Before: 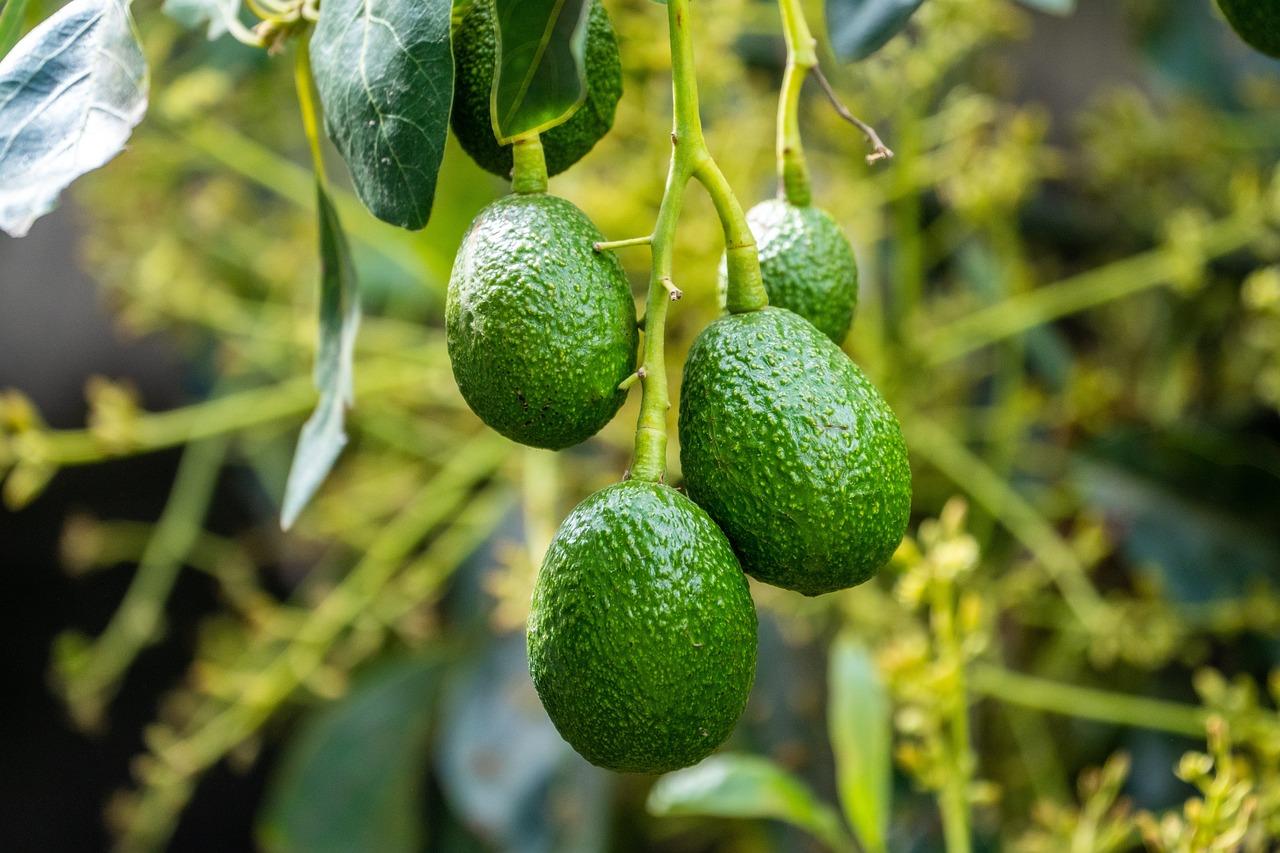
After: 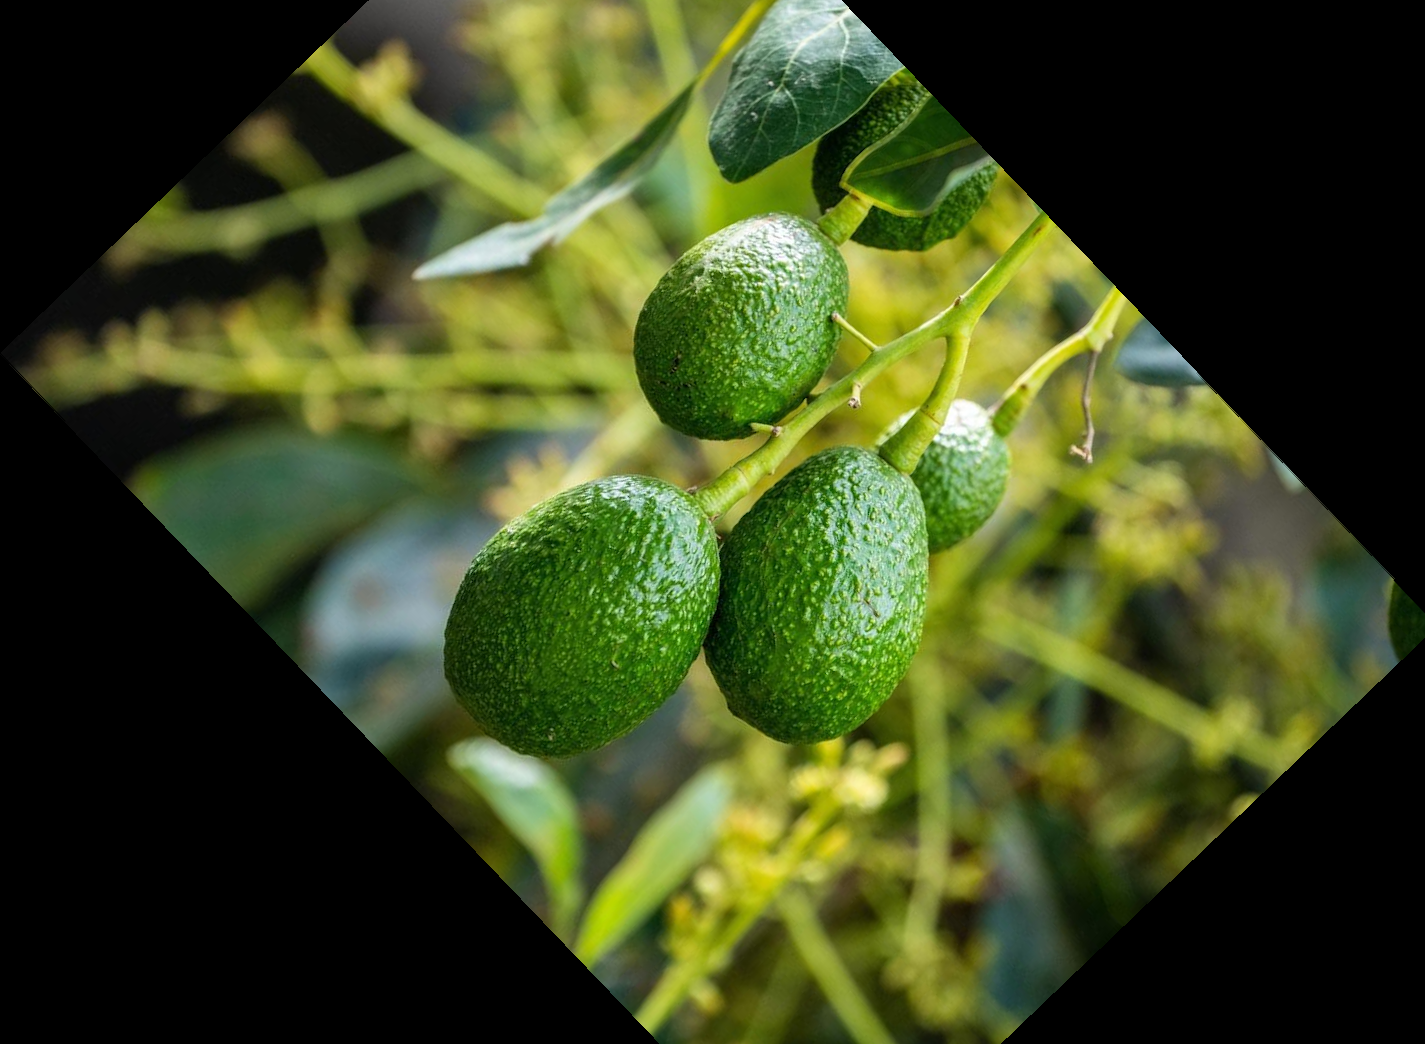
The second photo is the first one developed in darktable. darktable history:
rotate and perspective: rotation 0.215°, lens shift (vertical) -0.139, crop left 0.069, crop right 0.939, crop top 0.002, crop bottom 0.996
crop and rotate: angle -46.26°, top 16.234%, right 0.912%, bottom 11.704%
